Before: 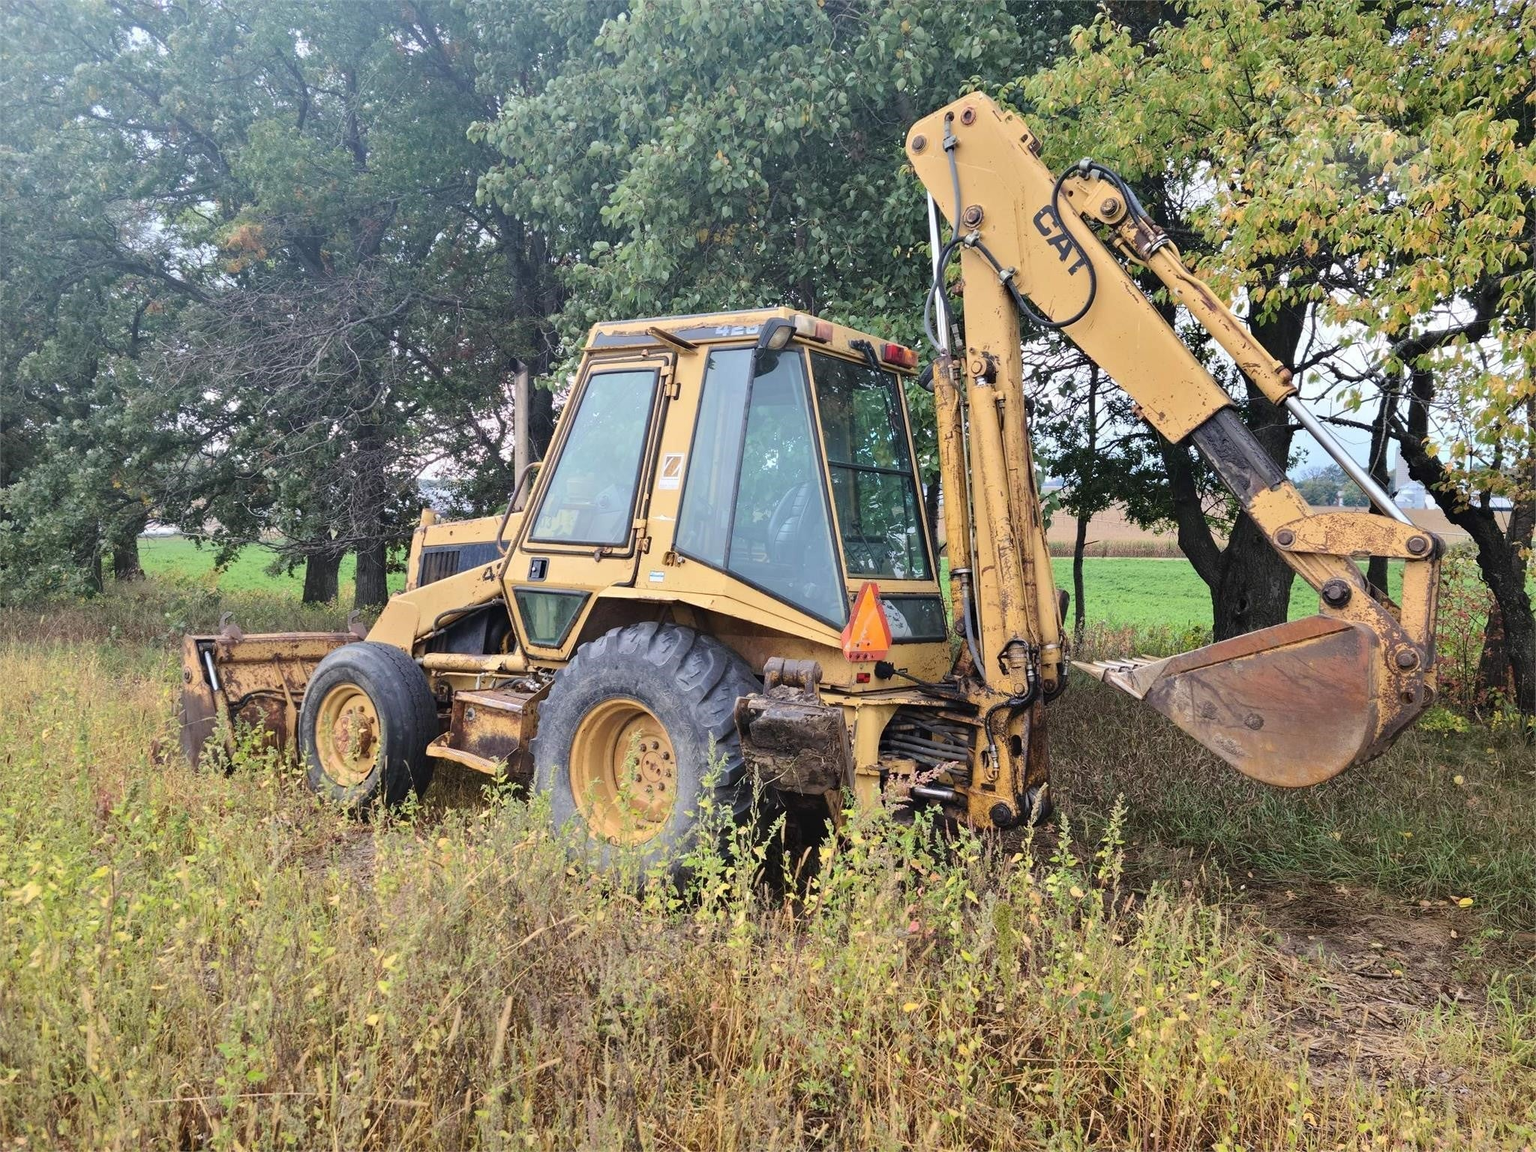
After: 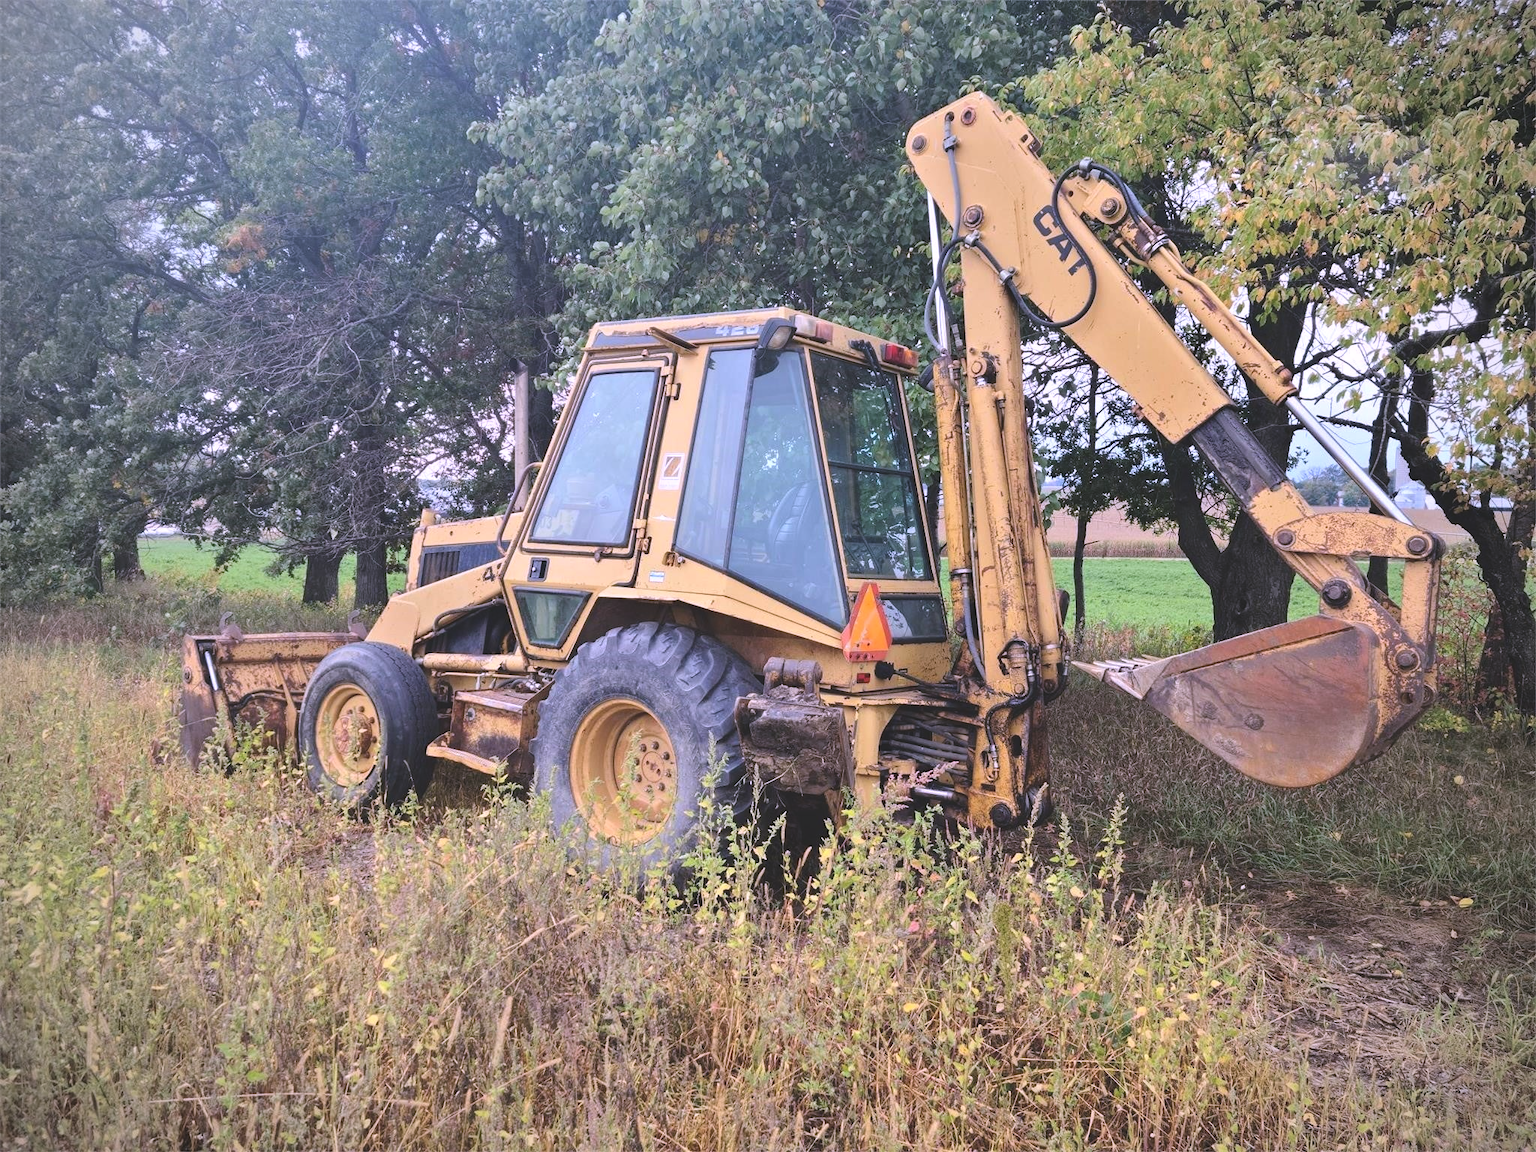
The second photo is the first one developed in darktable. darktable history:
vignetting: on, module defaults
exposure: black level correction -0.015, compensate highlight preservation false
white balance: red 1.042, blue 1.17
